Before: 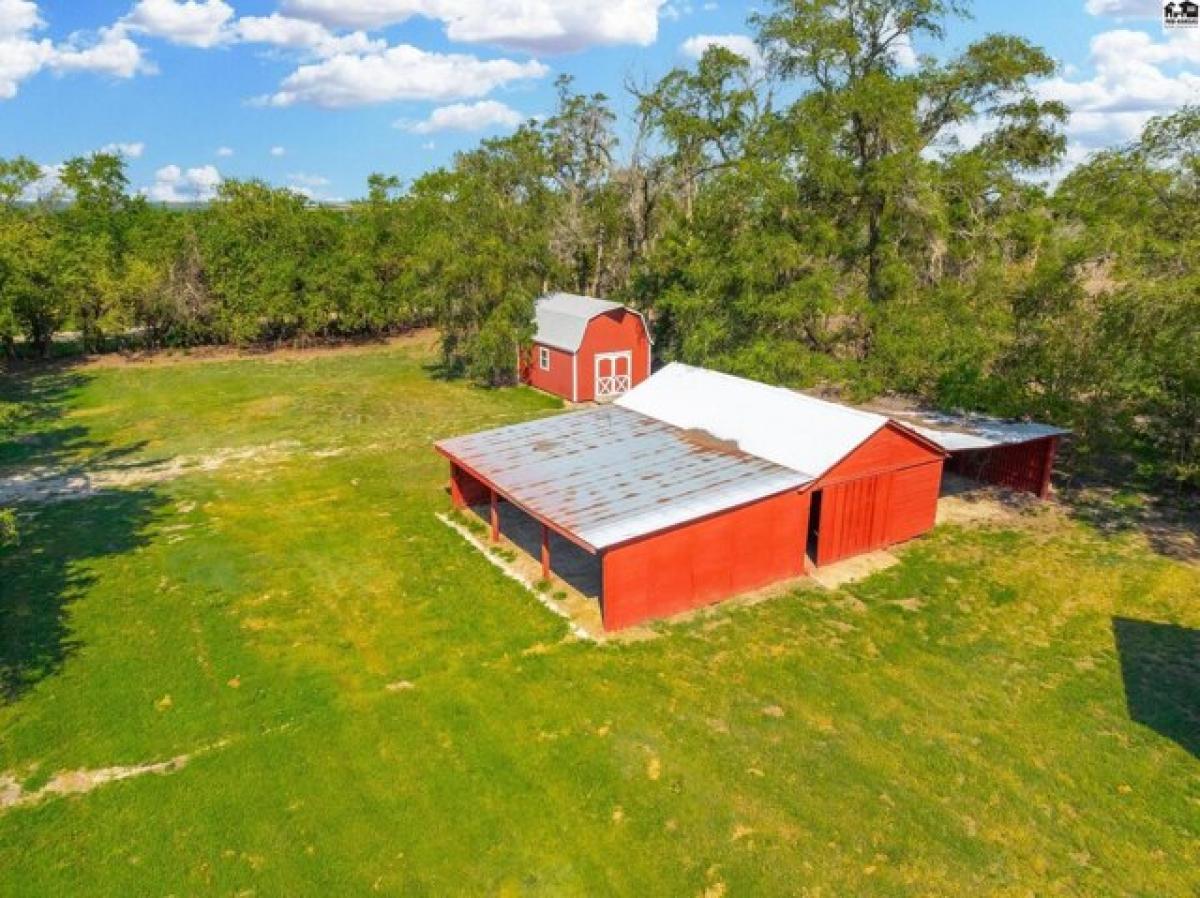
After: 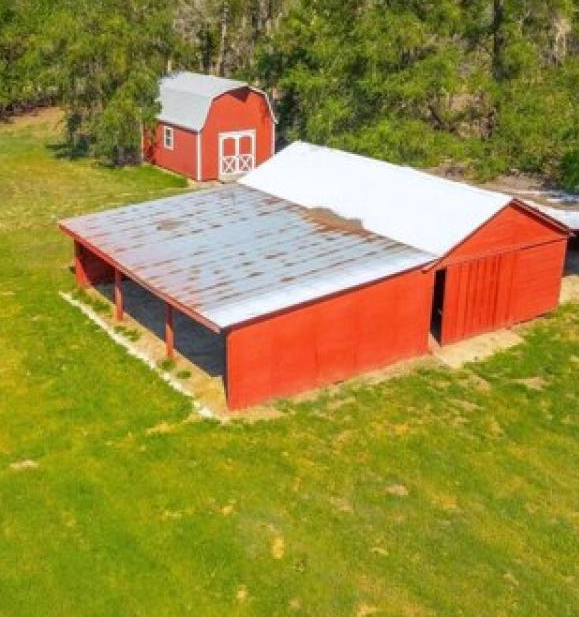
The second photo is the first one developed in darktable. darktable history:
white balance: red 0.988, blue 1.017
crop: left 31.379%, top 24.658%, right 20.326%, bottom 6.628%
